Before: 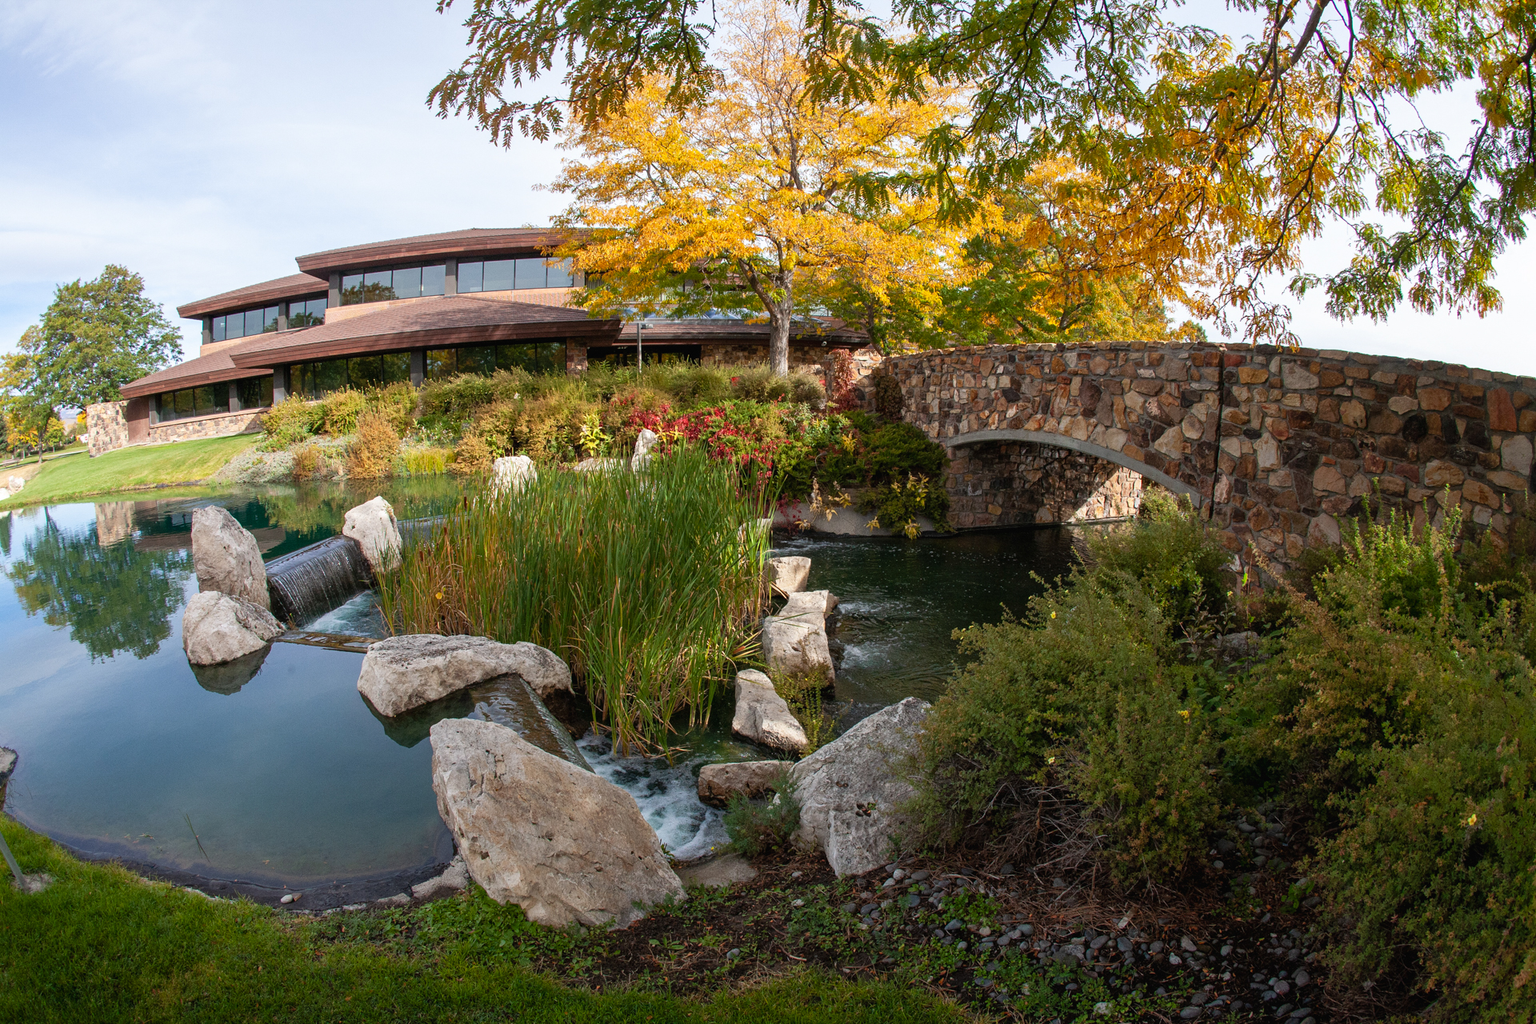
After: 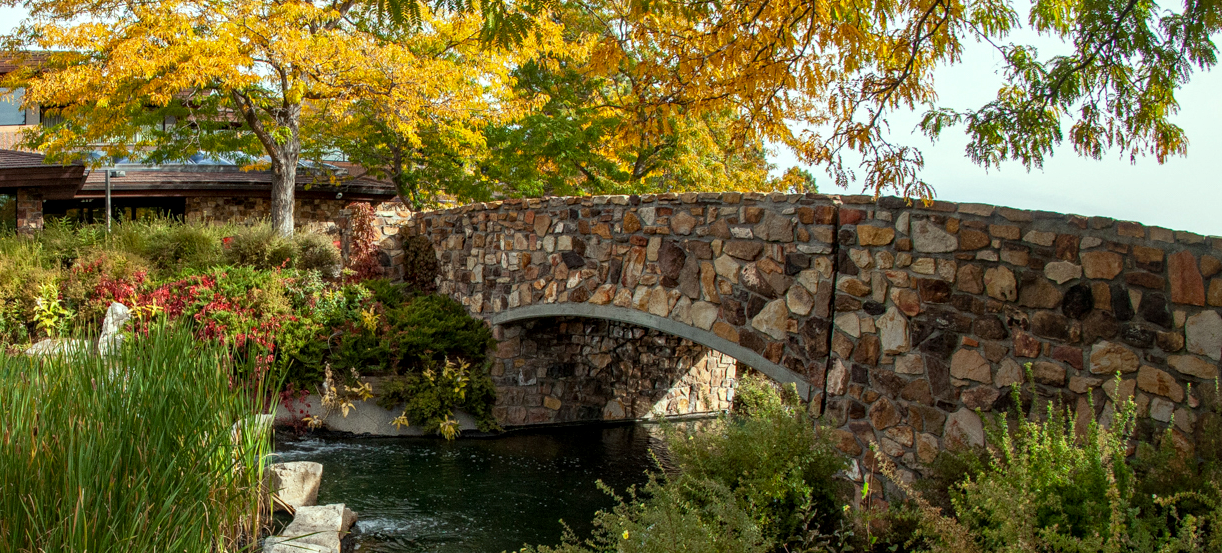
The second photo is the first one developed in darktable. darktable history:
color correction: highlights a* -8, highlights b* 3.1
crop: left 36.005%, top 18.293%, right 0.31%, bottom 38.444%
local contrast: on, module defaults
haze removal: compatibility mode true, adaptive false
